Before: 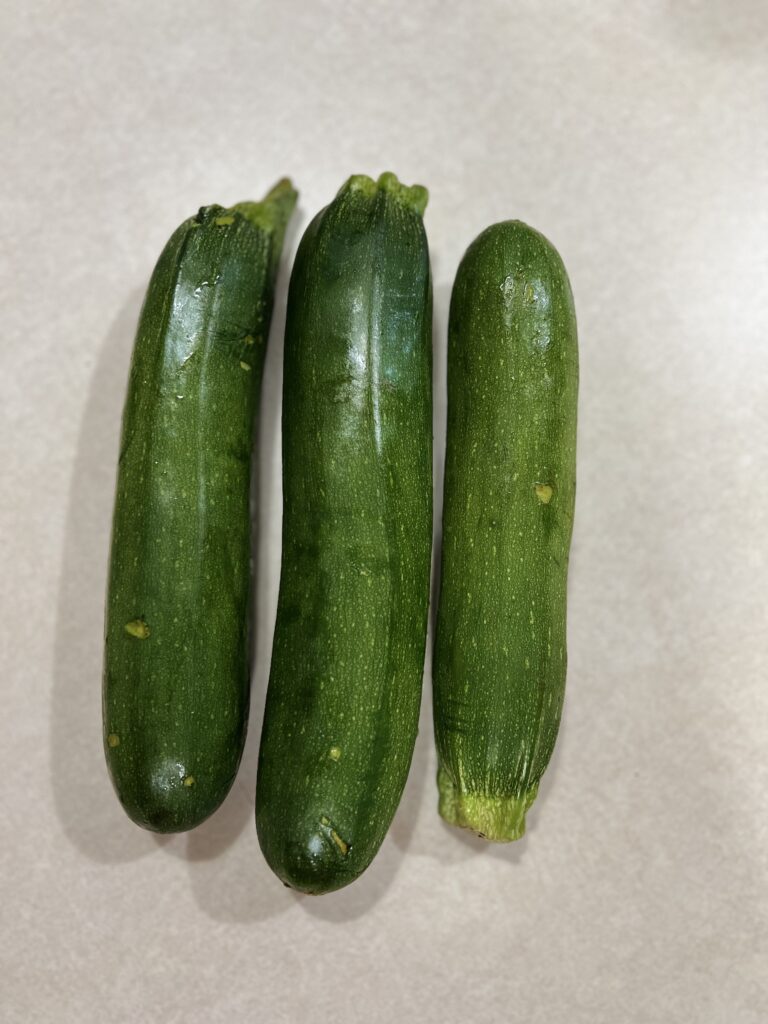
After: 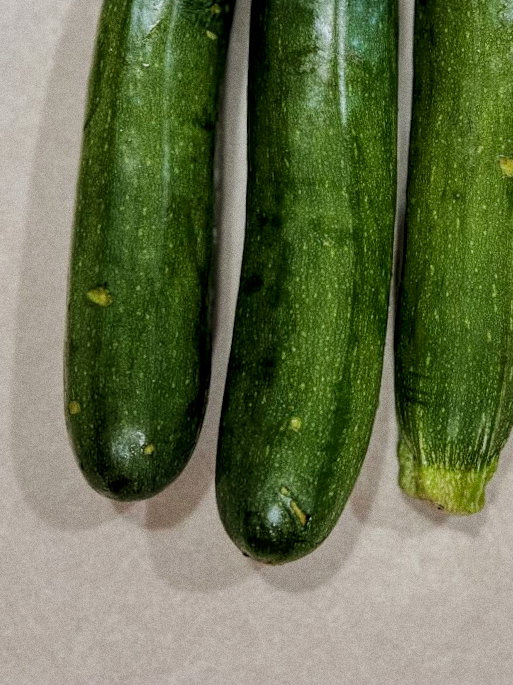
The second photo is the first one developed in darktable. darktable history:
crop and rotate: angle -0.82°, left 3.85%, top 31.828%, right 27.992%
grain: coarseness 8.68 ISO, strength 31.94%
local contrast: highlights 99%, shadows 86%, detail 160%, midtone range 0.2
filmic rgb: black relative exposure -7.65 EV, white relative exposure 4.56 EV, hardness 3.61
